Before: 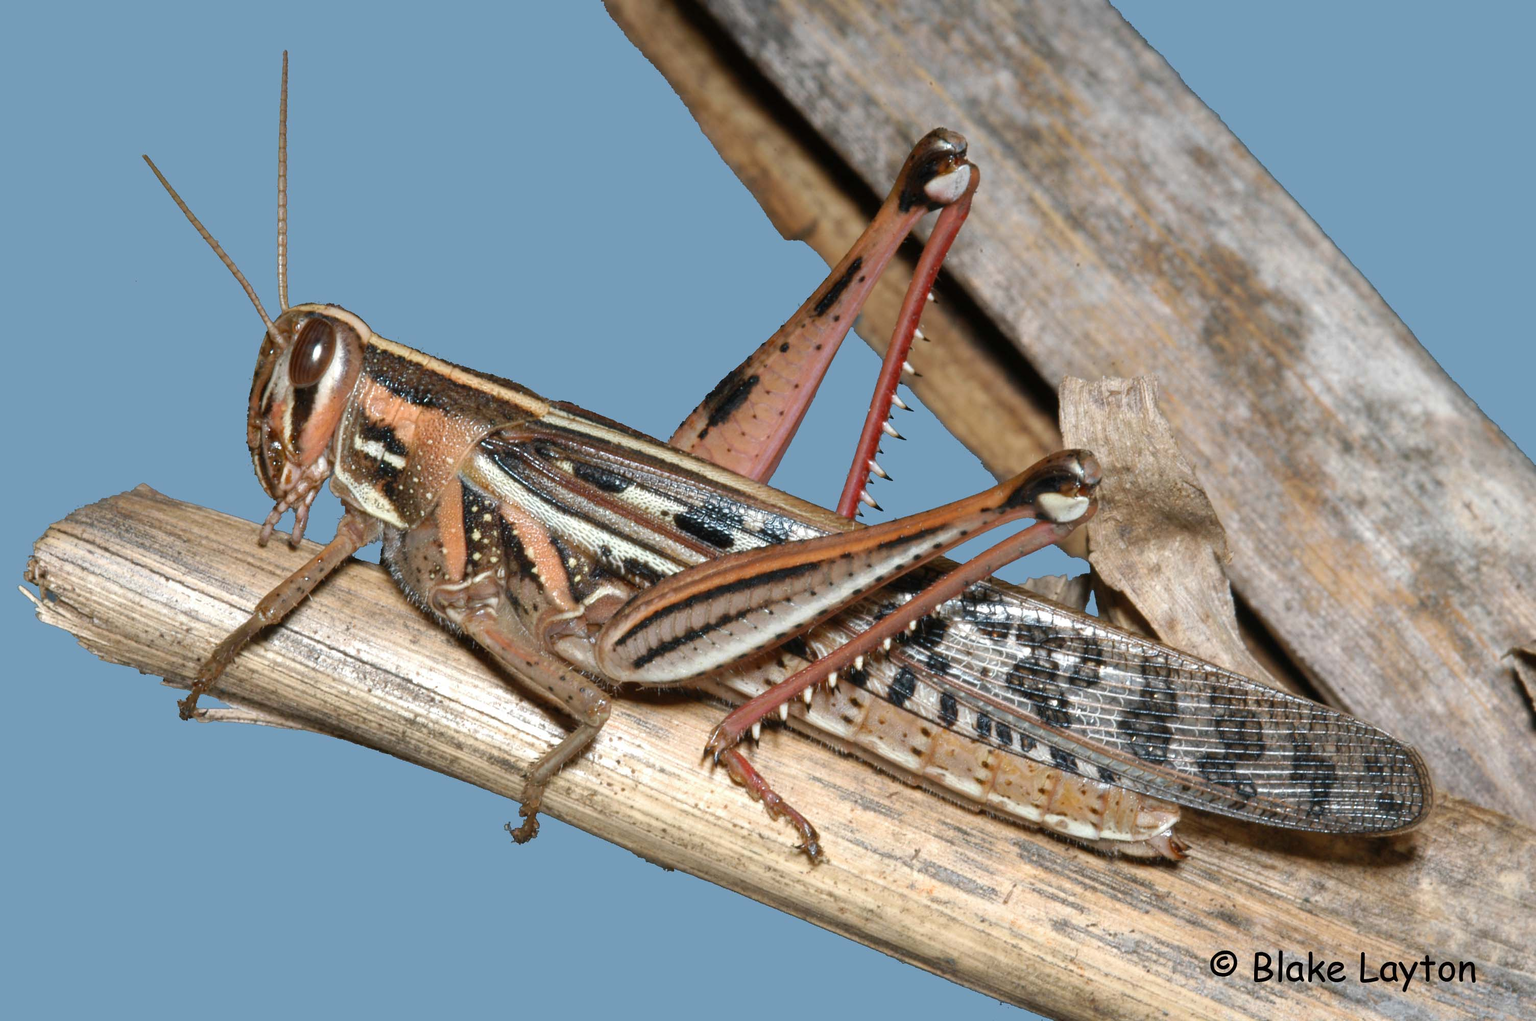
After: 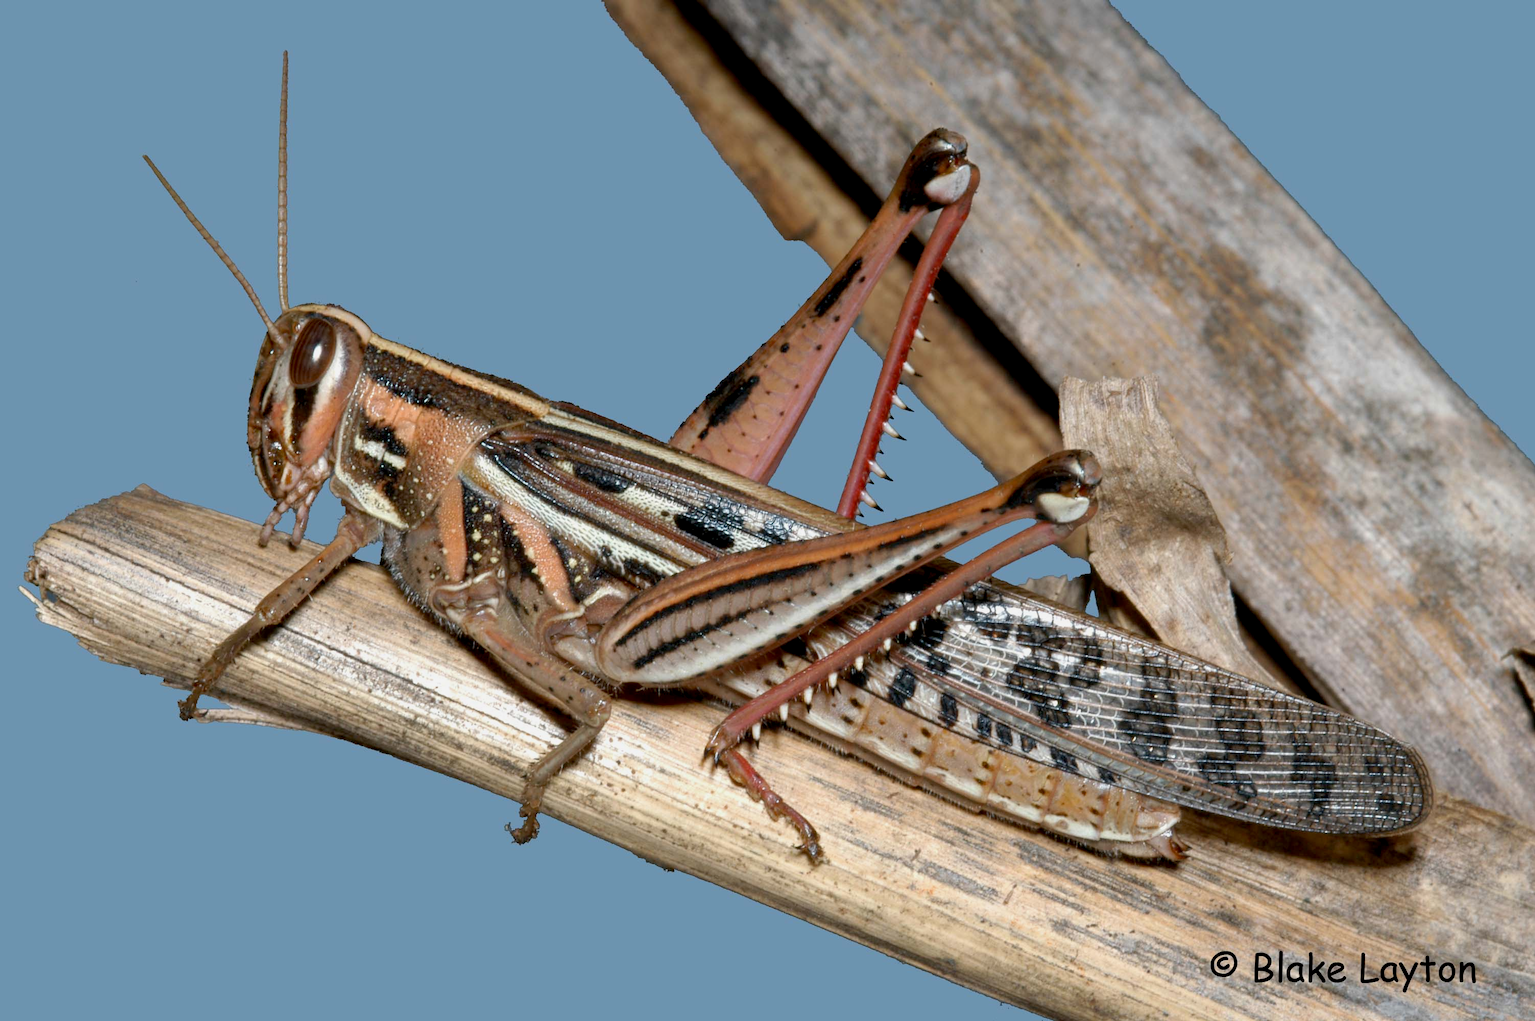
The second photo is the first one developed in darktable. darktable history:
exposure: black level correction 0.009, exposure -0.161 EV, compensate exposure bias true, compensate highlight preservation false
